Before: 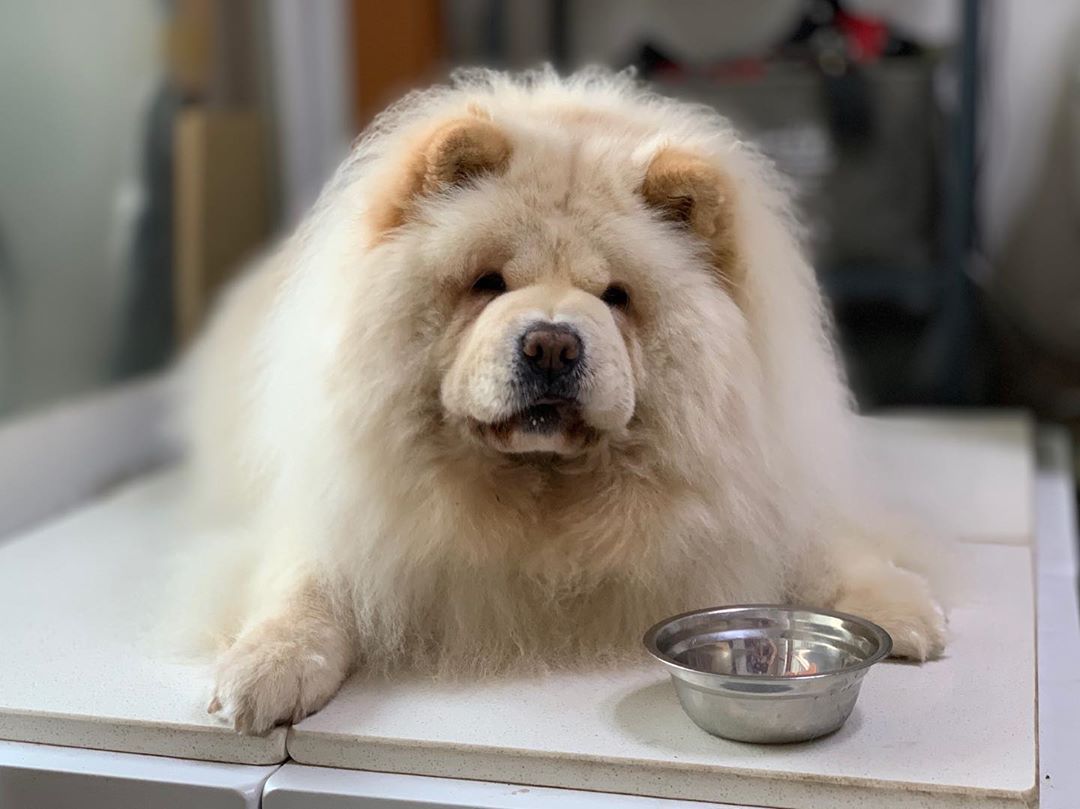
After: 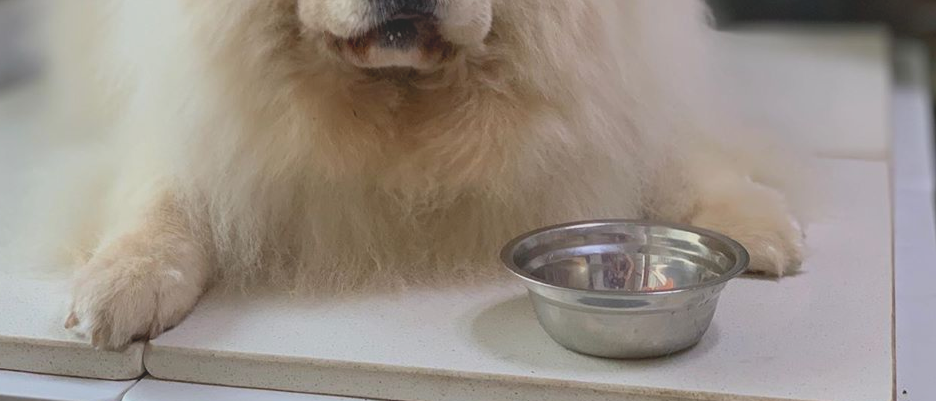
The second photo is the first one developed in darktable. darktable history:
contrast equalizer: y [[0.51, 0.537, 0.559, 0.574, 0.599, 0.618], [0.5 ×6], [0.5 ×6], [0 ×6], [0 ×6]], mix 0.153
crop and rotate: left 13.302%, top 47.634%, bottom 2.735%
contrast brightness saturation: contrast -0.281
